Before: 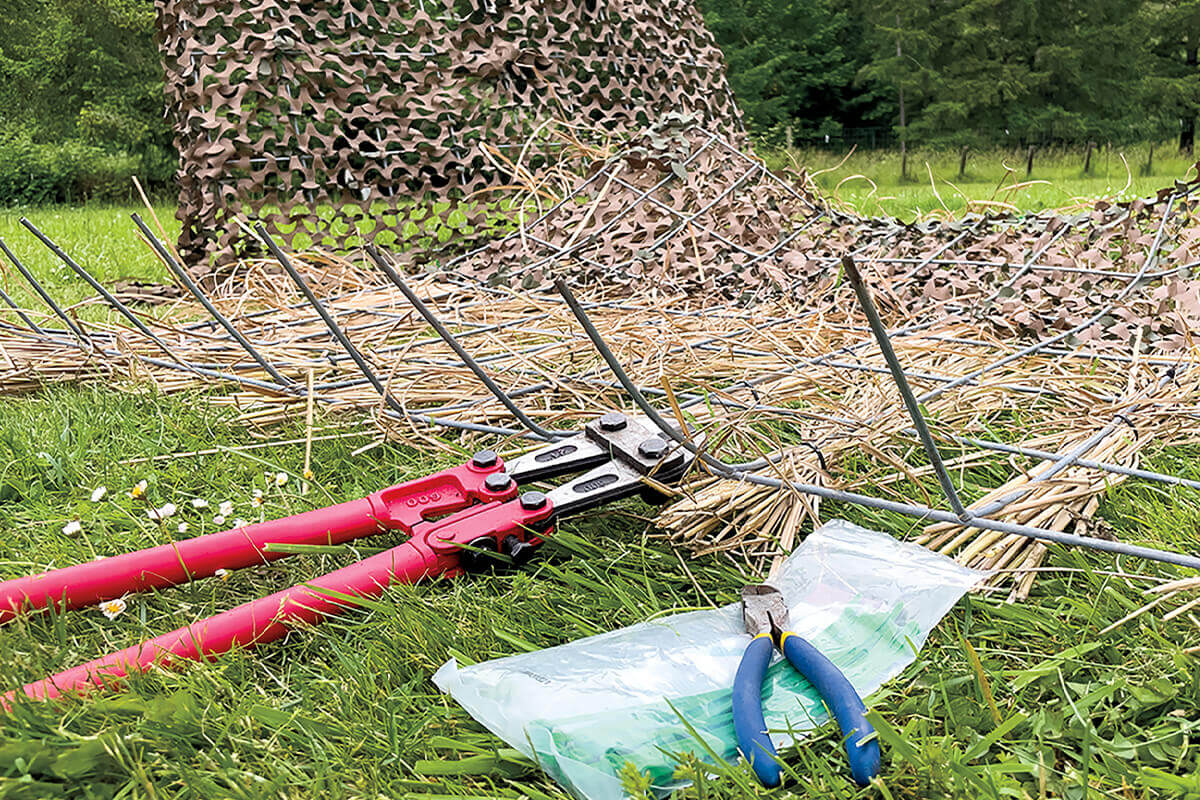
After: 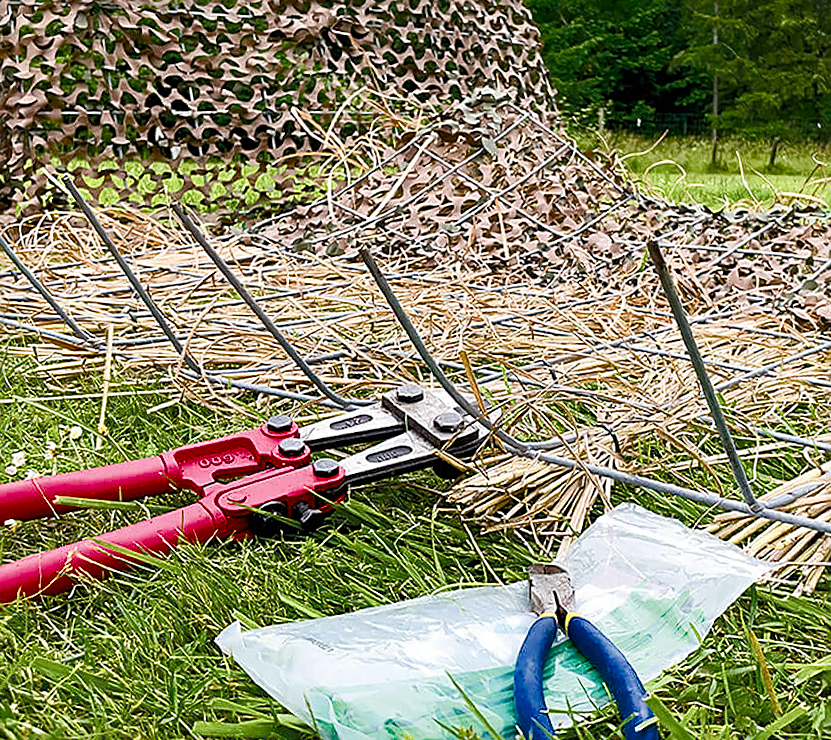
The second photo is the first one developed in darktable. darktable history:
sharpen: on, module defaults
crop and rotate: angle -3.12°, left 14.223%, top 0.042%, right 10.895%, bottom 0.051%
color balance rgb: perceptual saturation grading › global saturation 0.001%, perceptual saturation grading › highlights -17.71%, perceptual saturation grading › mid-tones 33.708%, perceptual saturation grading › shadows 50.405%, saturation formula JzAzBz (2021)
